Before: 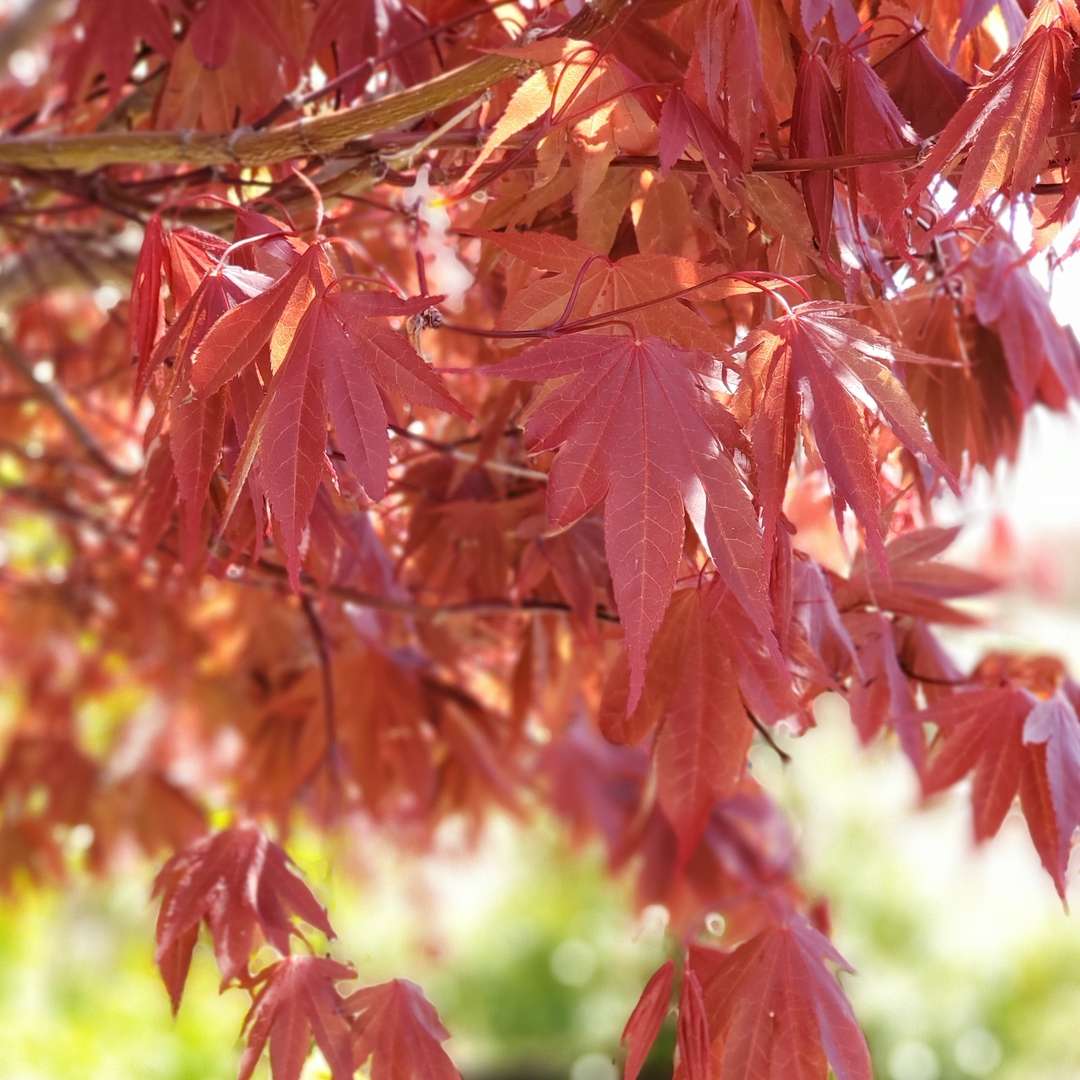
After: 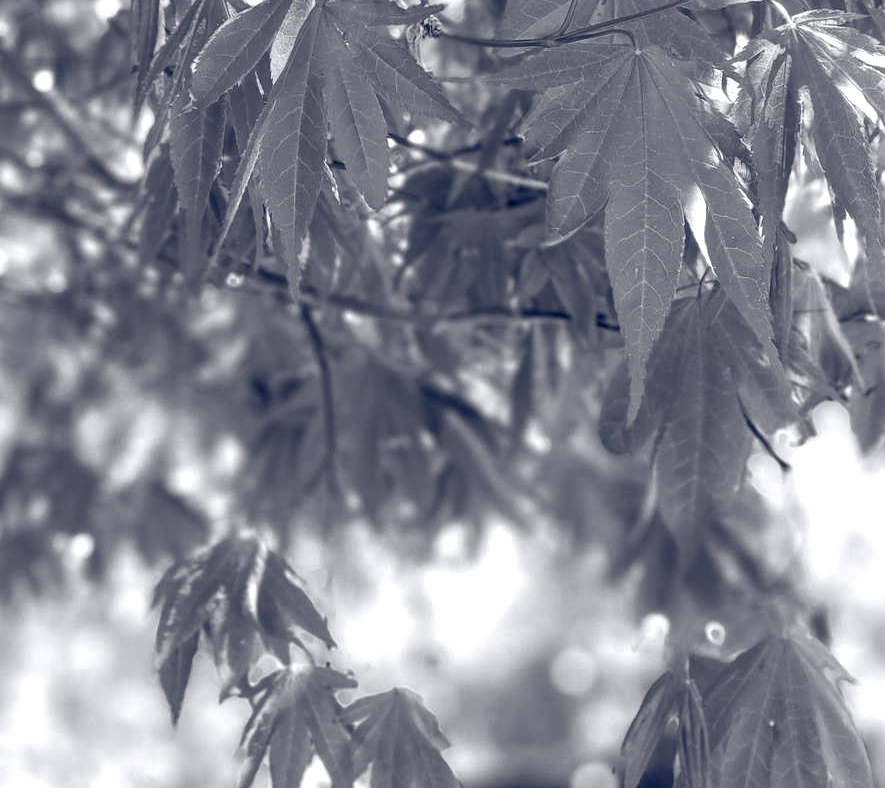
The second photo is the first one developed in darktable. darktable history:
local contrast: highlights 103%, shadows 97%, detail 119%, midtone range 0.2
color balance rgb: global offset › luminance -0.29%, global offset › chroma 0.307%, global offset › hue 261.01°, perceptual saturation grading › global saturation 35.09%, perceptual saturation grading › highlights -24.907%, perceptual saturation grading › shadows 49.42%
crop: top 27.003%, right 18.026%
color calibration: output gray [0.23, 0.37, 0.4, 0], illuminant custom, x 0.379, y 0.479, temperature 4476.37 K
